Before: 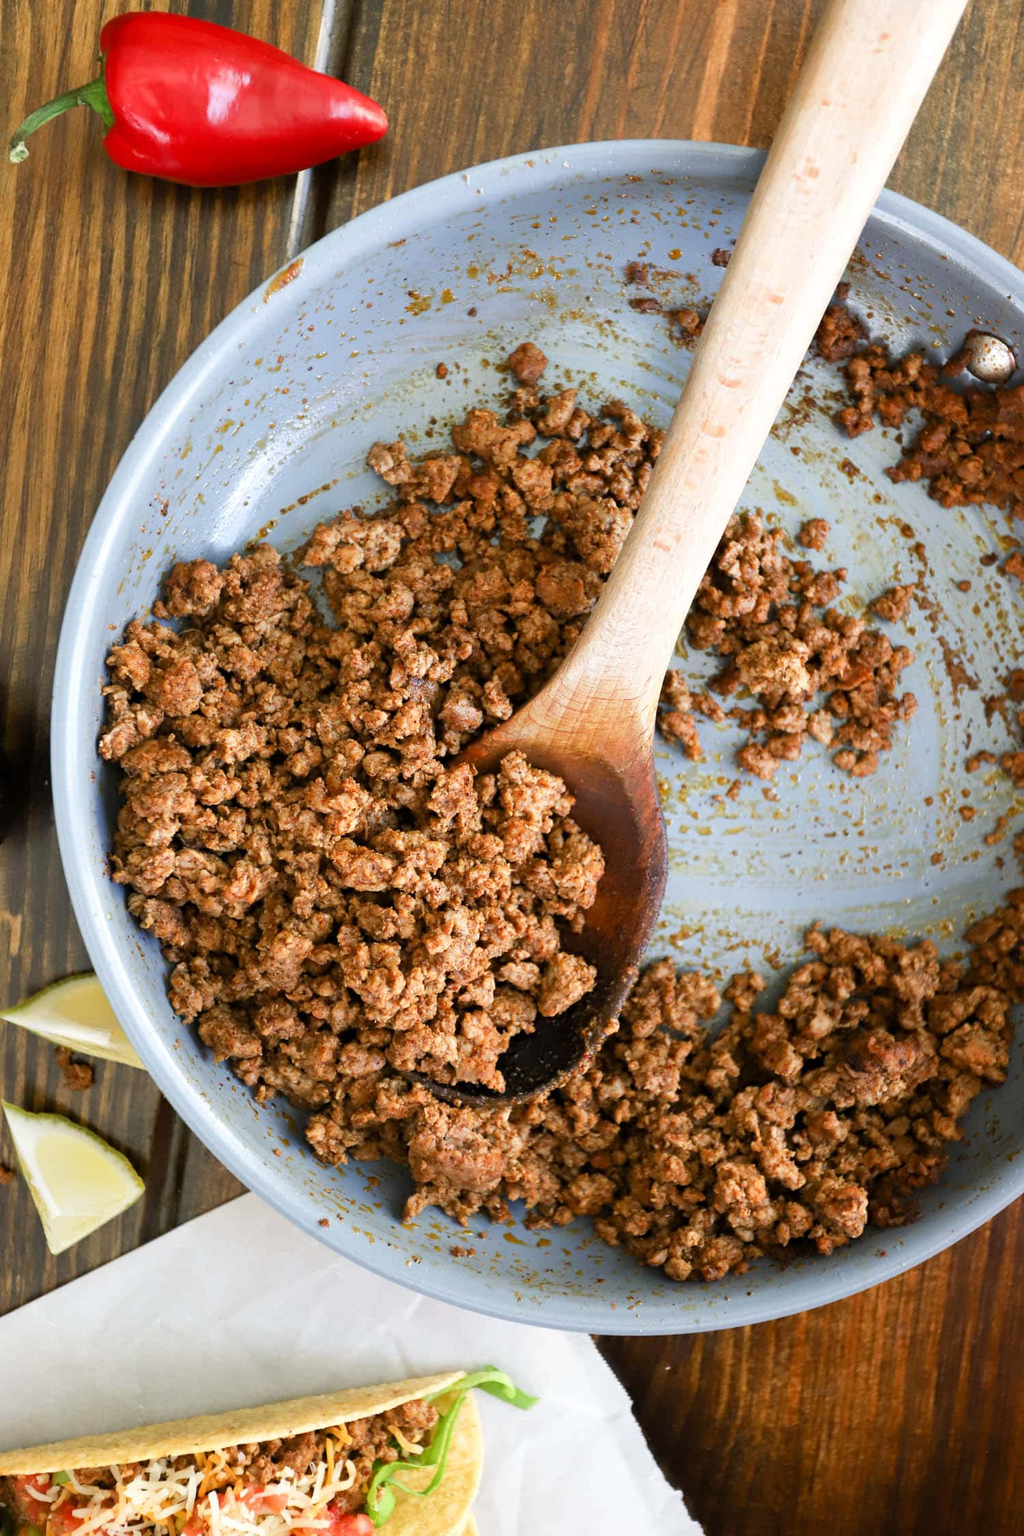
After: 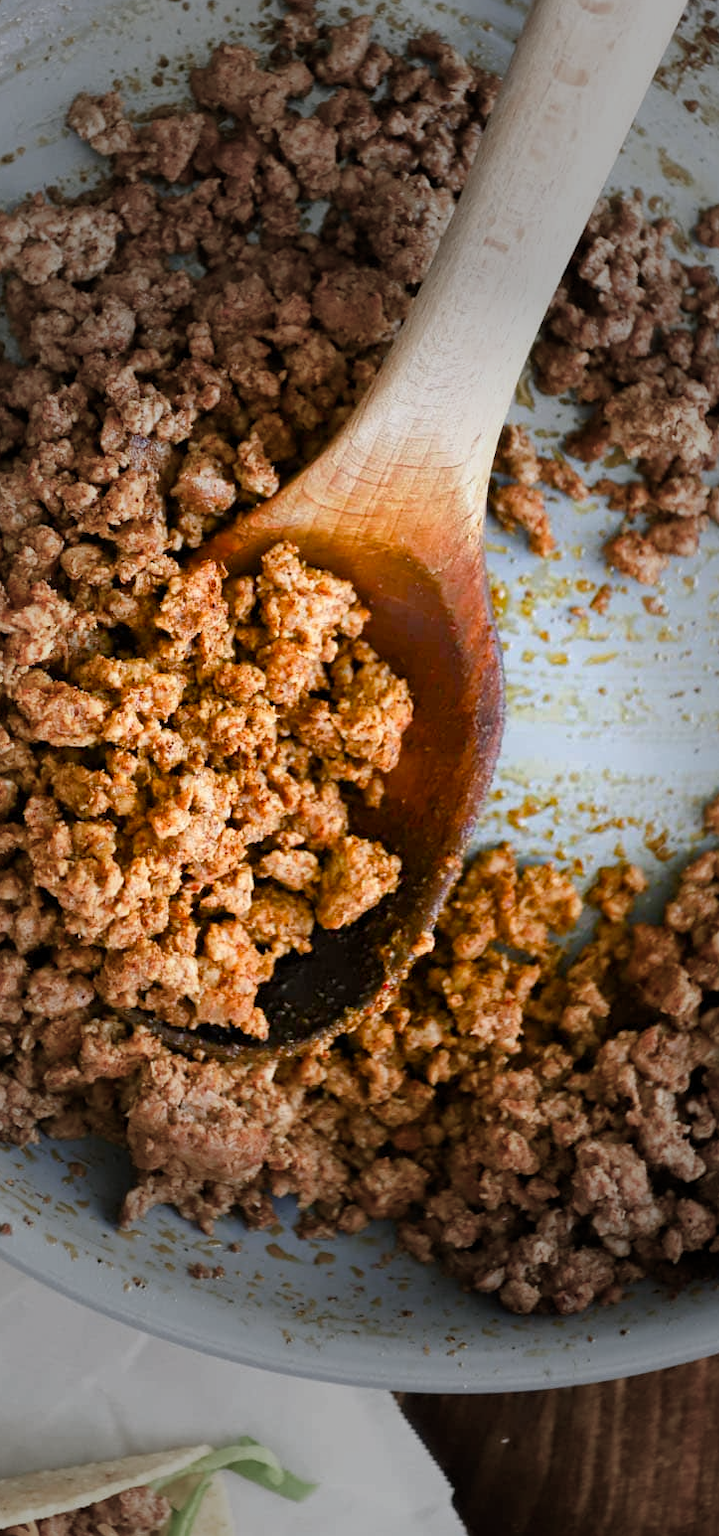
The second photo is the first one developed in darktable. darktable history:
color balance rgb: perceptual saturation grading › global saturation 20%, perceptual saturation grading › highlights -25%, perceptual saturation grading › shadows 50%
crop: left 31.379%, top 24.658%, right 20.326%, bottom 6.628%
vignetting: fall-off start 31.28%, fall-off radius 34.64%, brightness -0.575
